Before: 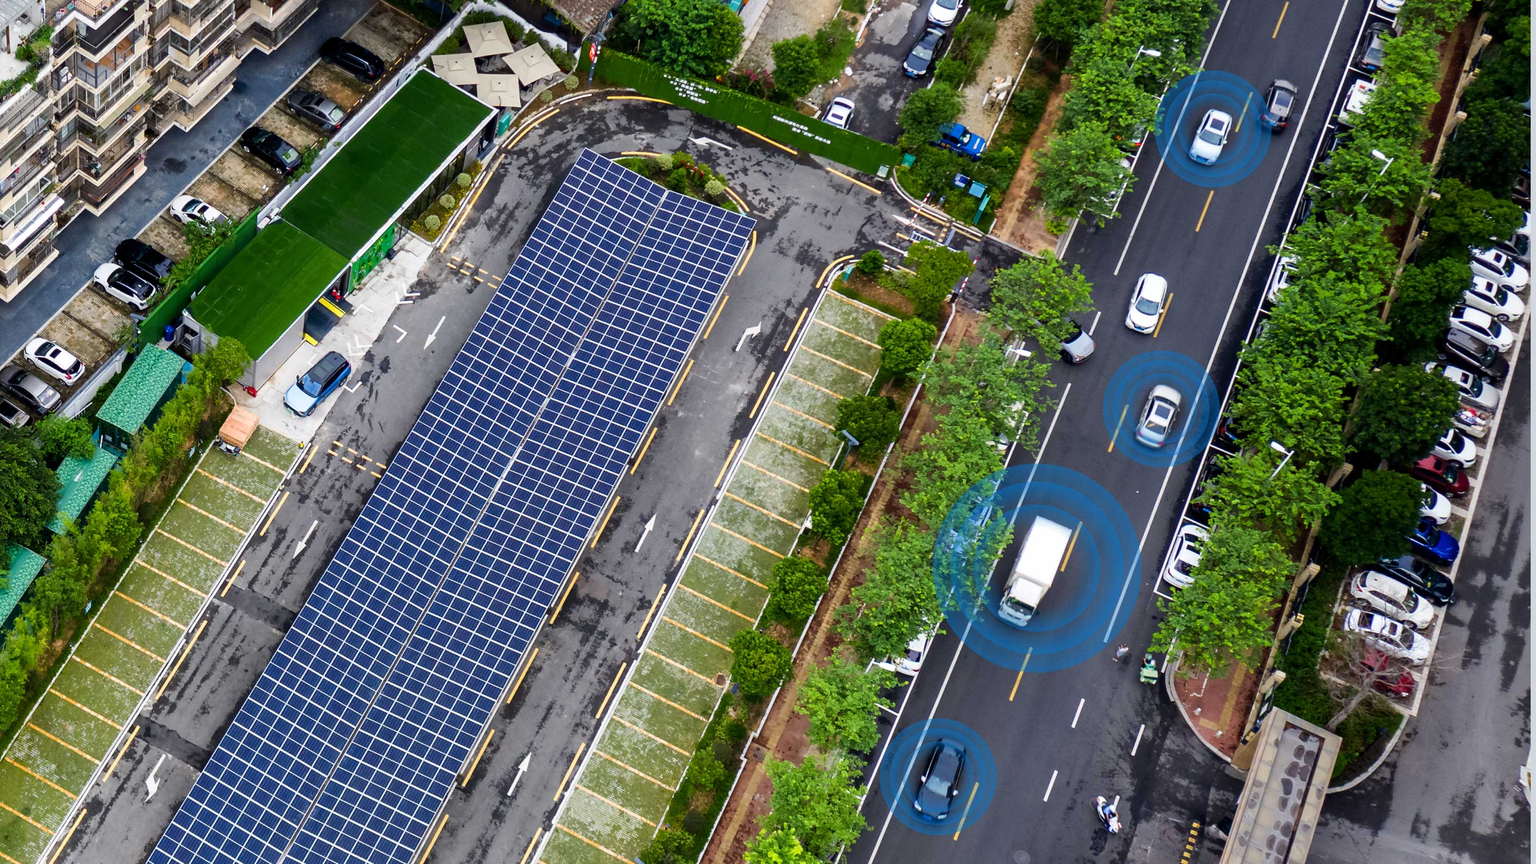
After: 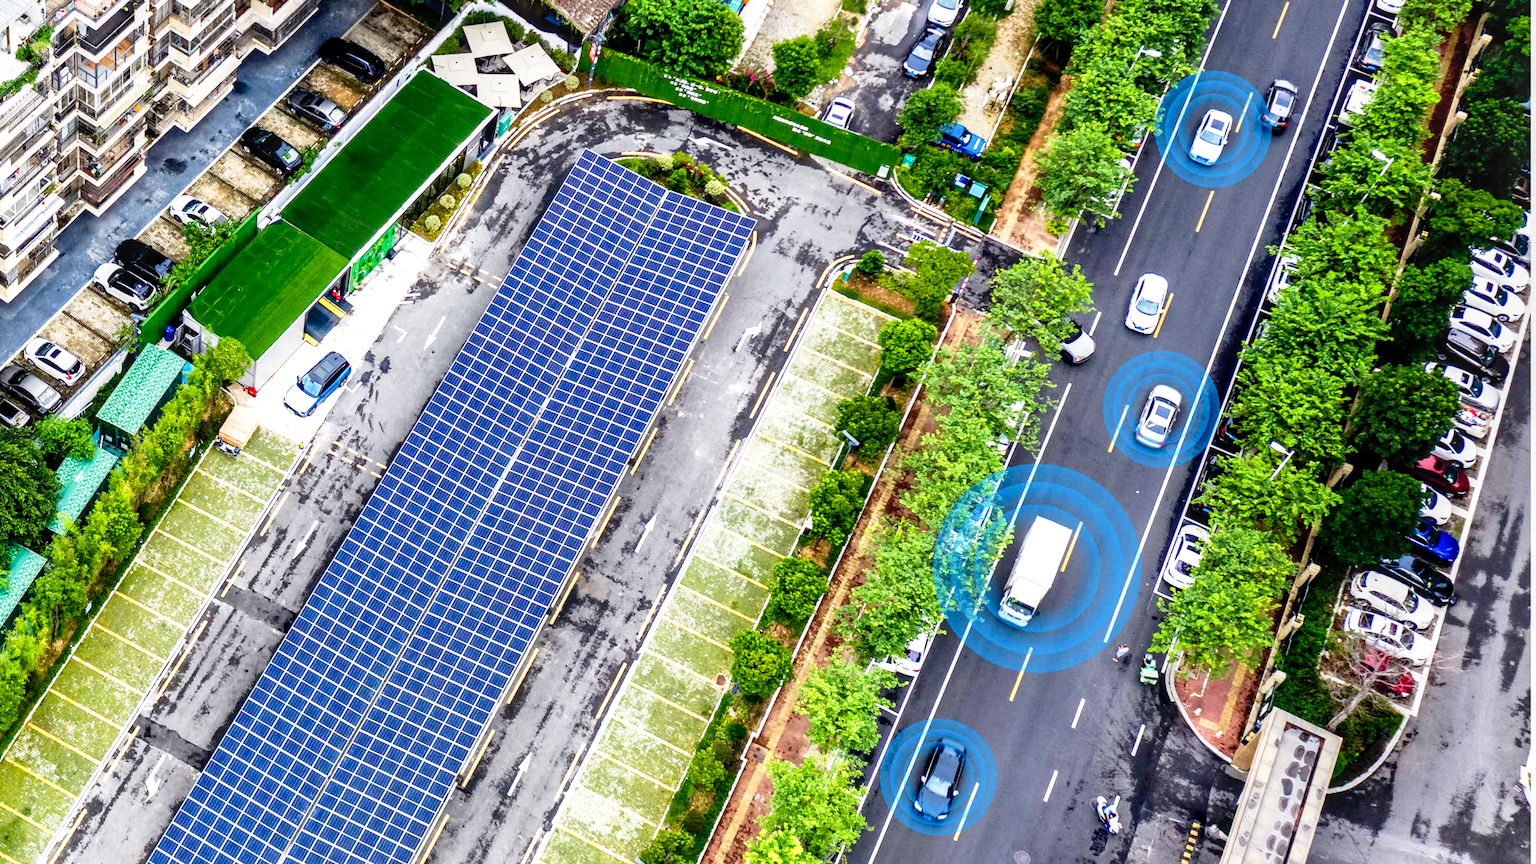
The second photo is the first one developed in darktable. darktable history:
base curve: curves: ch0 [(0, 0) (0.012, 0.01) (0.073, 0.168) (0.31, 0.711) (0.645, 0.957) (1, 1)], preserve colors none
local contrast: detail 130%
